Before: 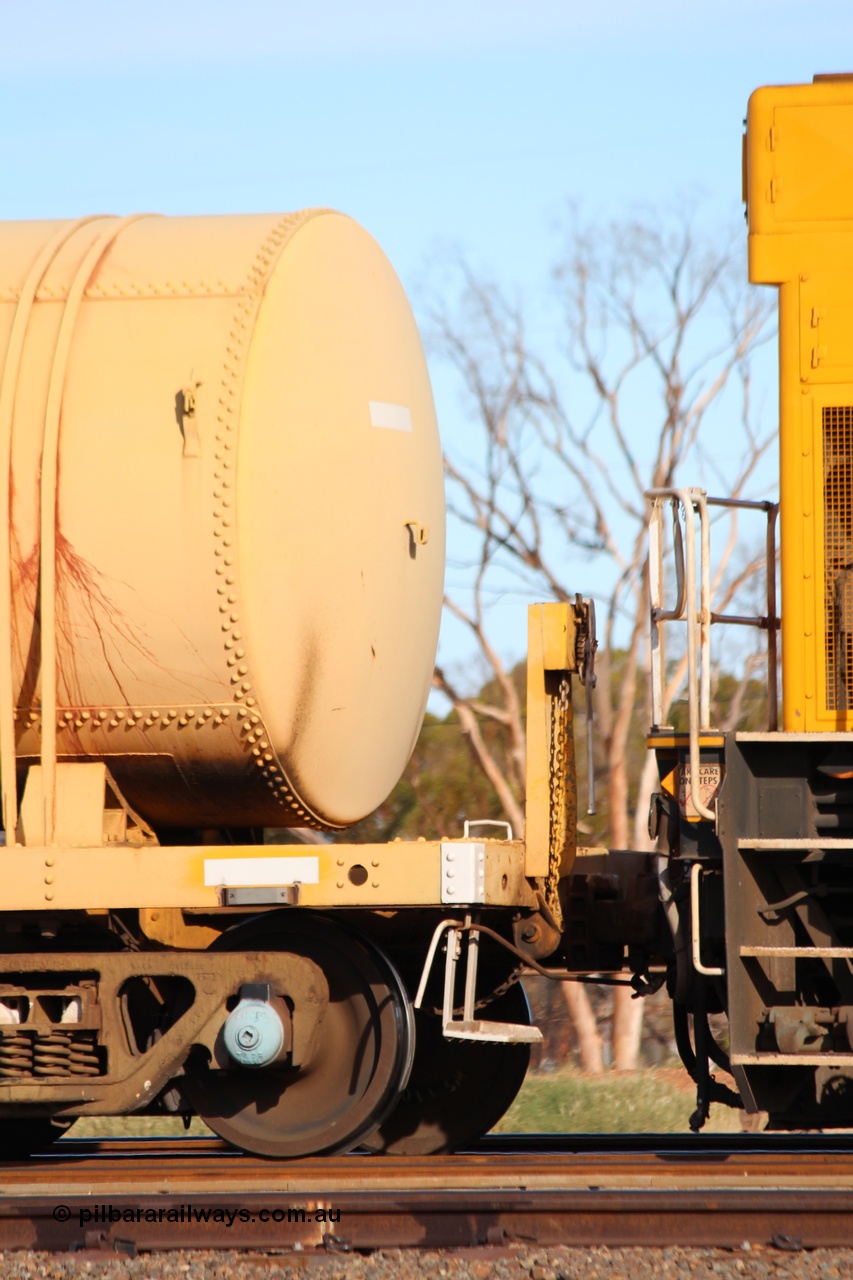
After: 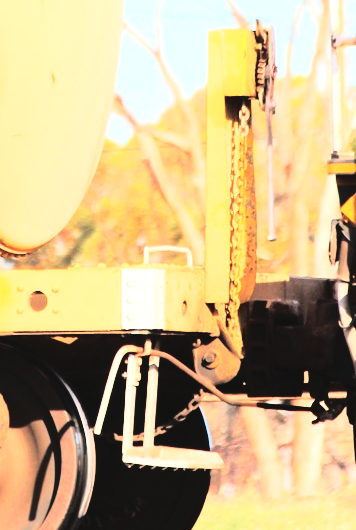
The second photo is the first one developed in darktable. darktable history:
base curve: curves: ch0 [(0, 0) (0.04, 0.03) (0.133, 0.232) (0.448, 0.748) (0.843, 0.968) (1, 1)]
tone equalizer: -7 EV 0.143 EV, -6 EV 0.636 EV, -5 EV 1.15 EV, -4 EV 1.31 EV, -3 EV 1.16 EV, -2 EV 0.6 EV, -1 EV 0.151 EV, edges refinement/feathering 500, mask exposure compensation -1.57 EV, preserve details no
crop: left 37.561%, top 44.92%, right 20.663%, bottom 13.61%
exposure: black level correction -0.005, exposure 0.628 EV, compensate highlight preservation false
